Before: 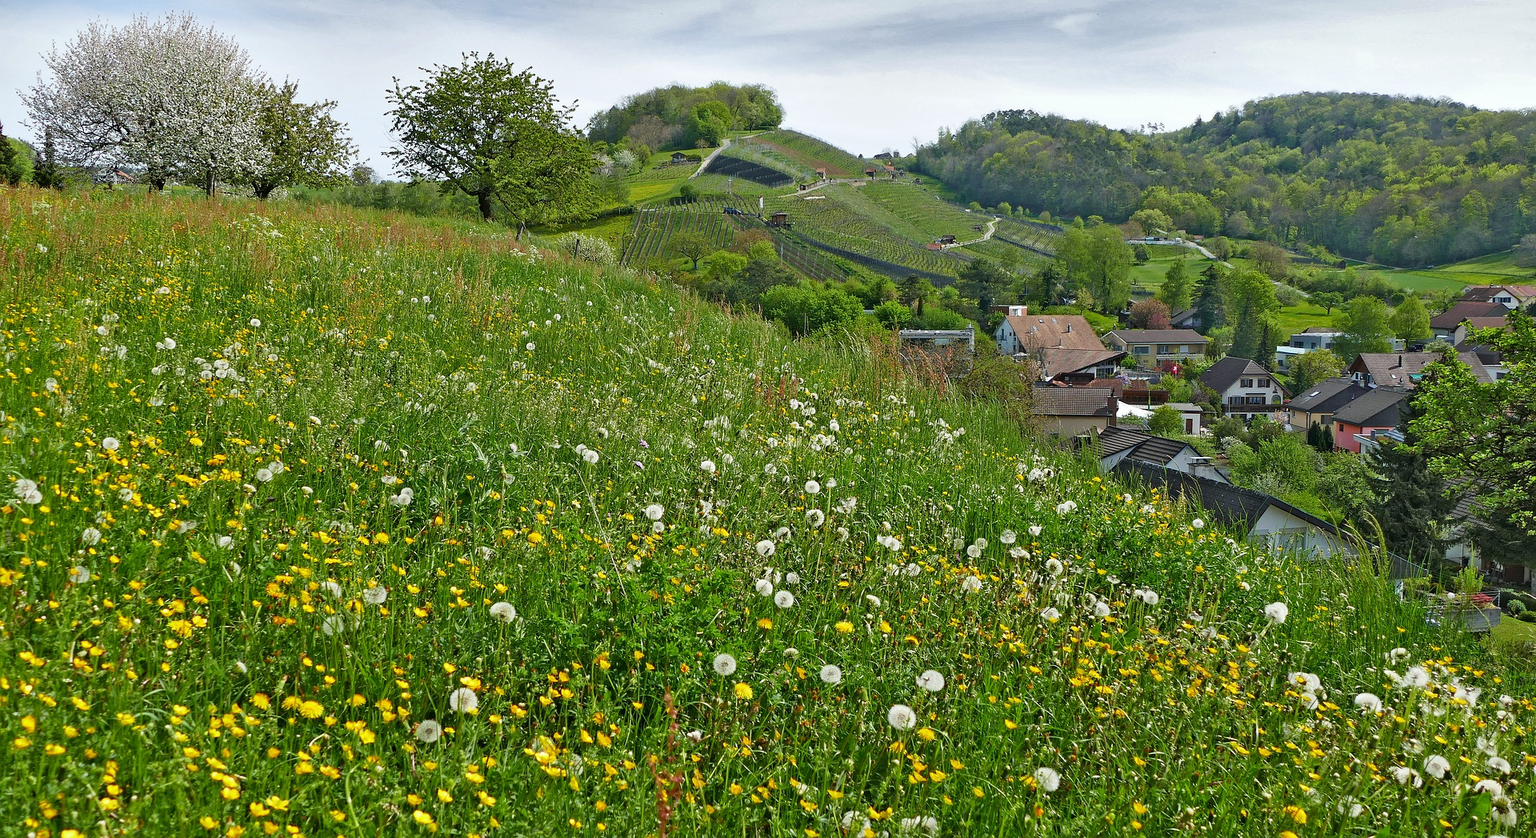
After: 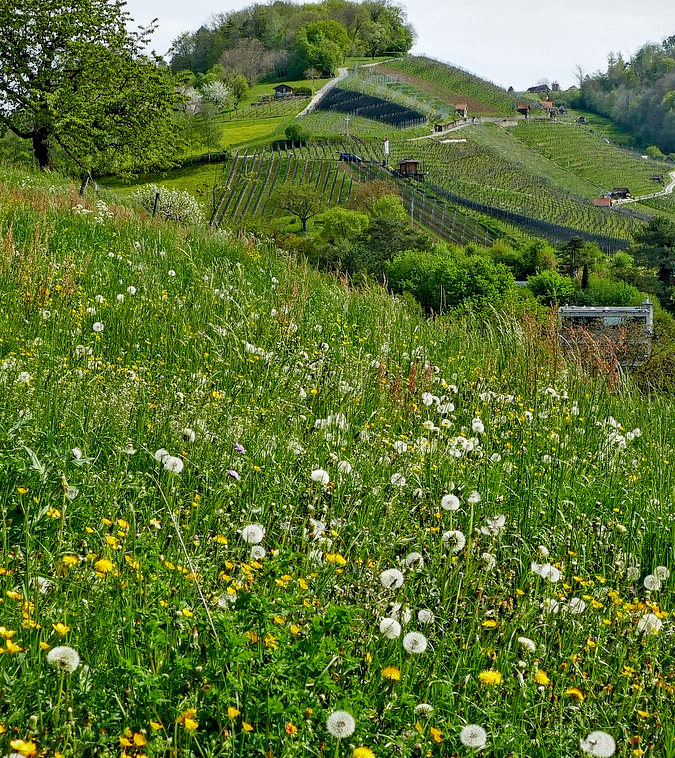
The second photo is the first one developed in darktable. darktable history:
exposure: black level correction 0.012, compensate highlight preservation false
crop and rotate: left 29.476%, top 10.214%, right 35.32%, bottom 17.333%
vignetting: fall-off start 116.67%, fall-off radius 59.26%, brightness -0.31, saturation -0.056
local contrast: on, module defaults
